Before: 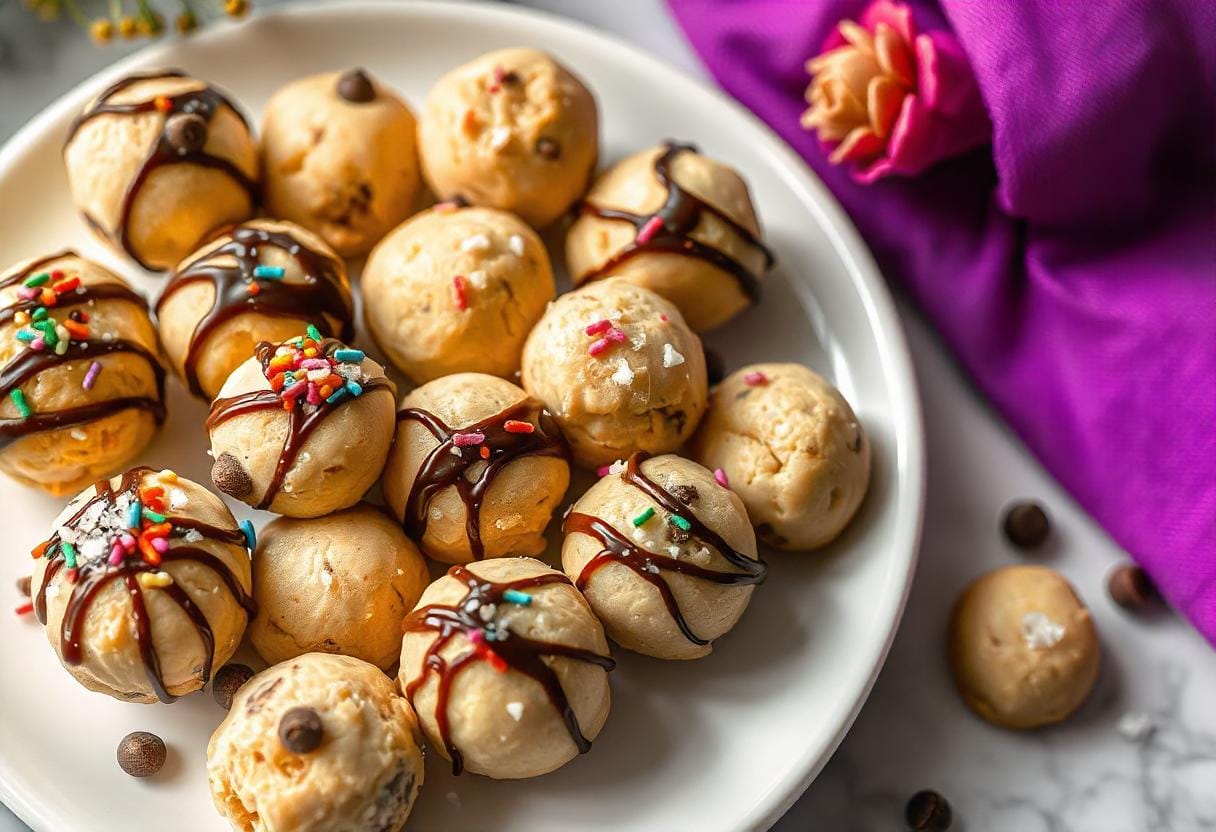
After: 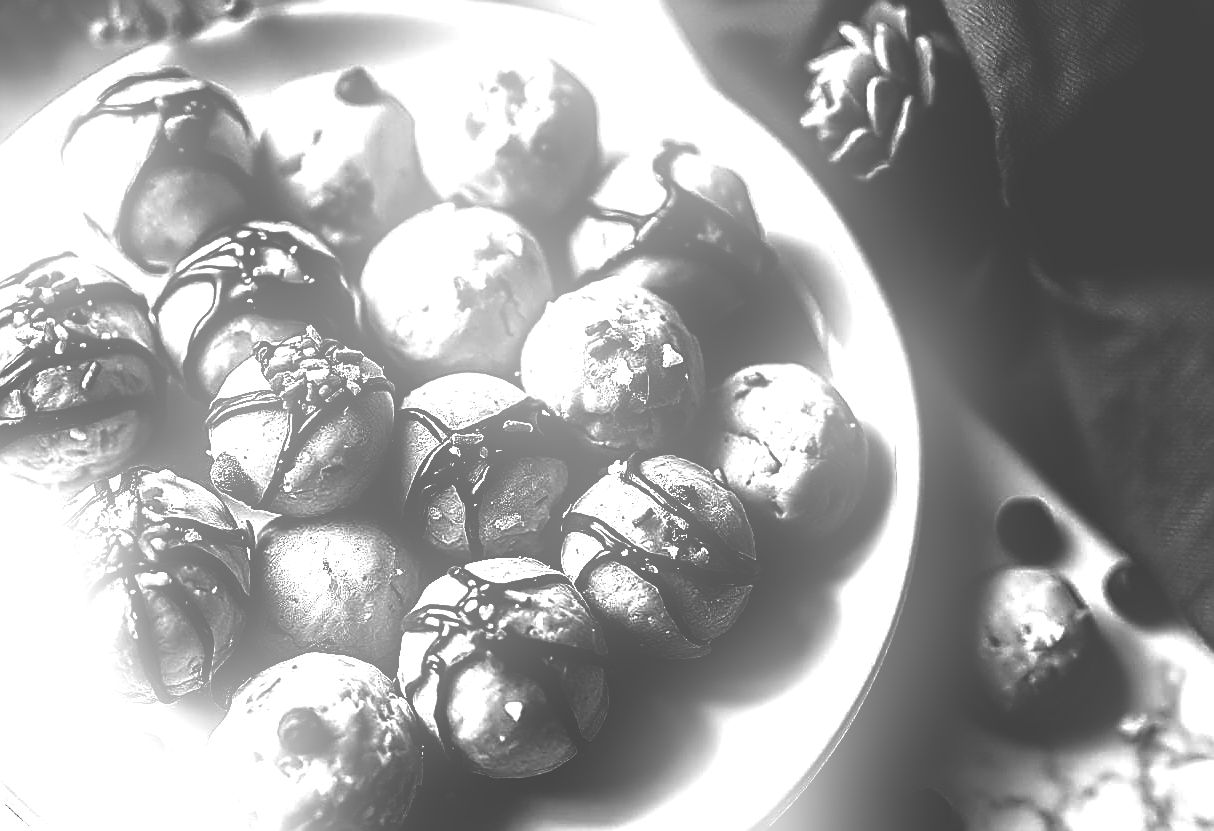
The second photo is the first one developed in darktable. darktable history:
monochrome: a 0, b 0, size 0.5, highlights 0.57
sharpen: radius 1.685, amount 1.294
crop and rotate: left 0.126%
tone equalizer: -8 EV -0.417 EV, -7 EV -0.389 EV, -6 EV -0.333 EV, -5 EV -0.222 EV, -3 EV 0.222 EV, -2 EV 0.333 EV, -1 EV 0.389 EV, +0 EV 0.417 EV, edges refinement/feathering 500, mask exposure compensation -1.57 EV, preserve details no
contrast brightness saturation: brightness -1, saturation 1
bloom: size 15%, threshold 97%, strength 7%
colorize: hue 28.8°, source mix 100%
color balance rgb: shadows lift › luminance -10%, power › luminance -9%, linear chroma grading › global chroma 10%, global vibrance 10%, contrast 15%, saturation formula JzAzBz (2021)
